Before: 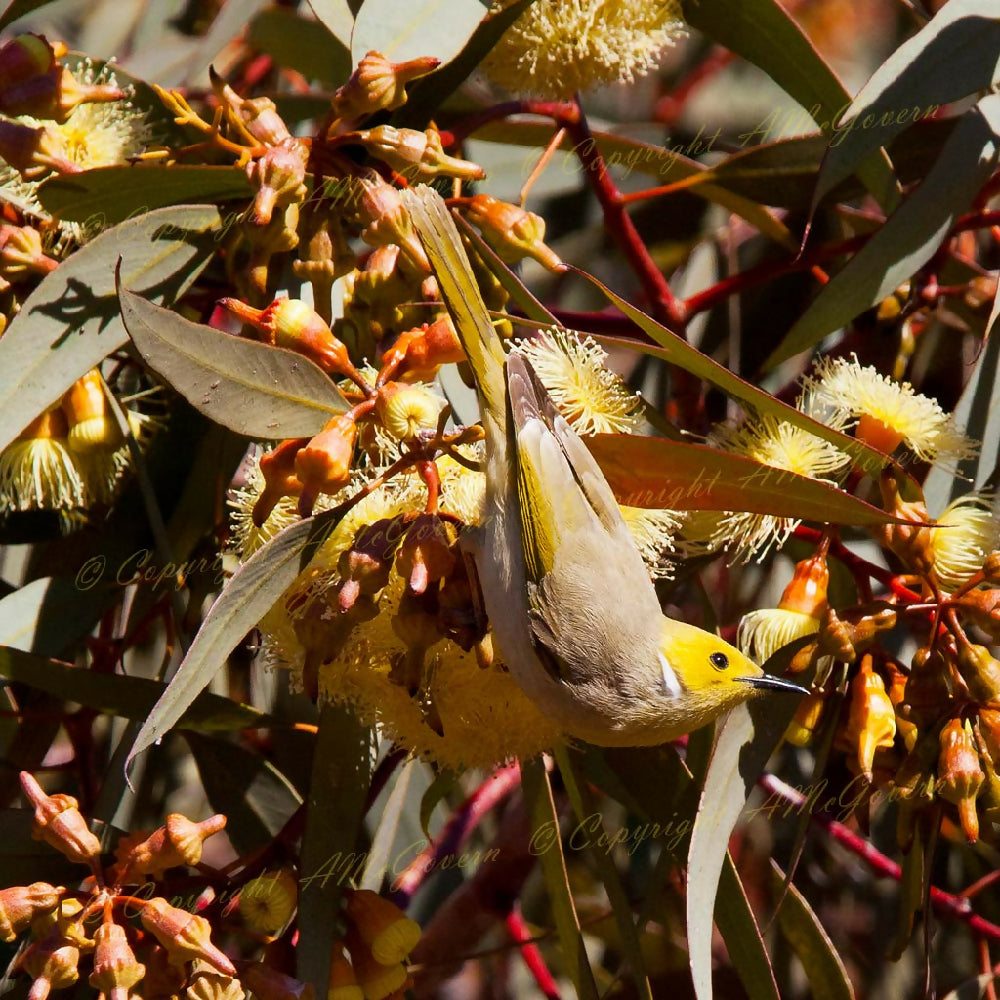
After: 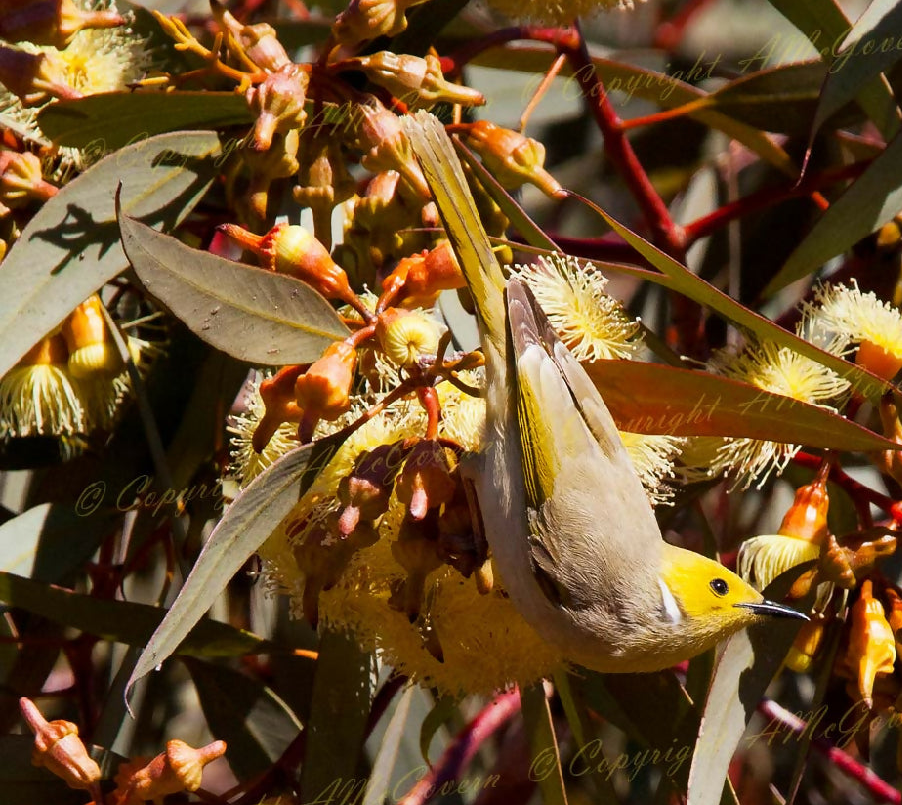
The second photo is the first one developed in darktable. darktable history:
crop: top 7.445%, right 9.752%, bottom 11.99%
